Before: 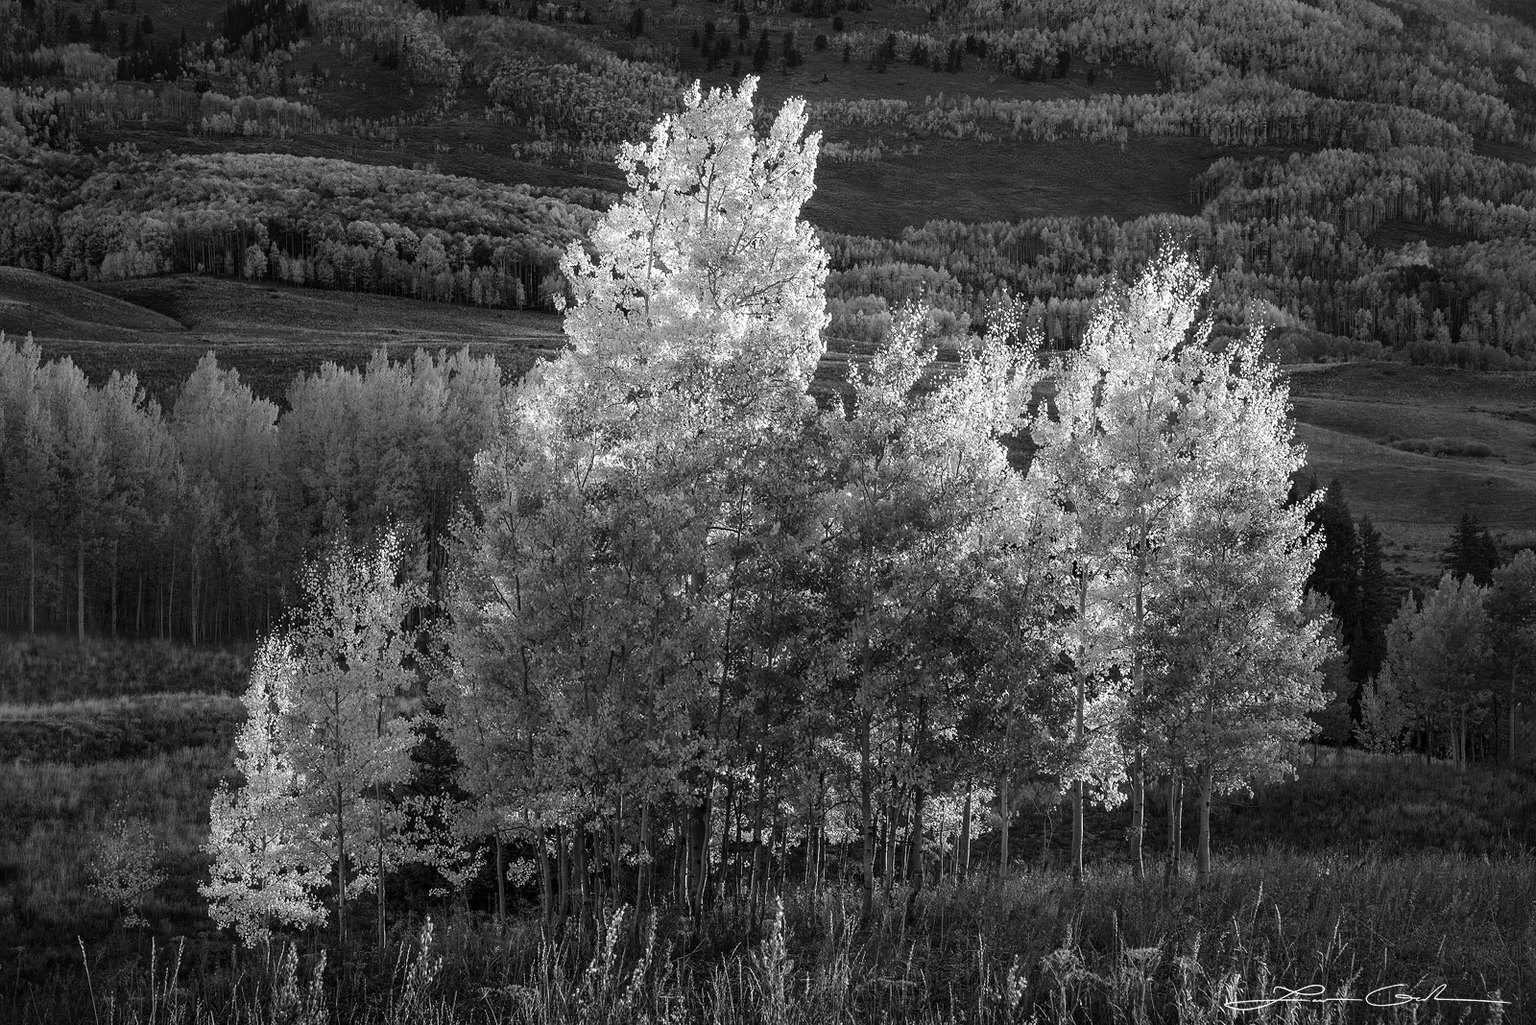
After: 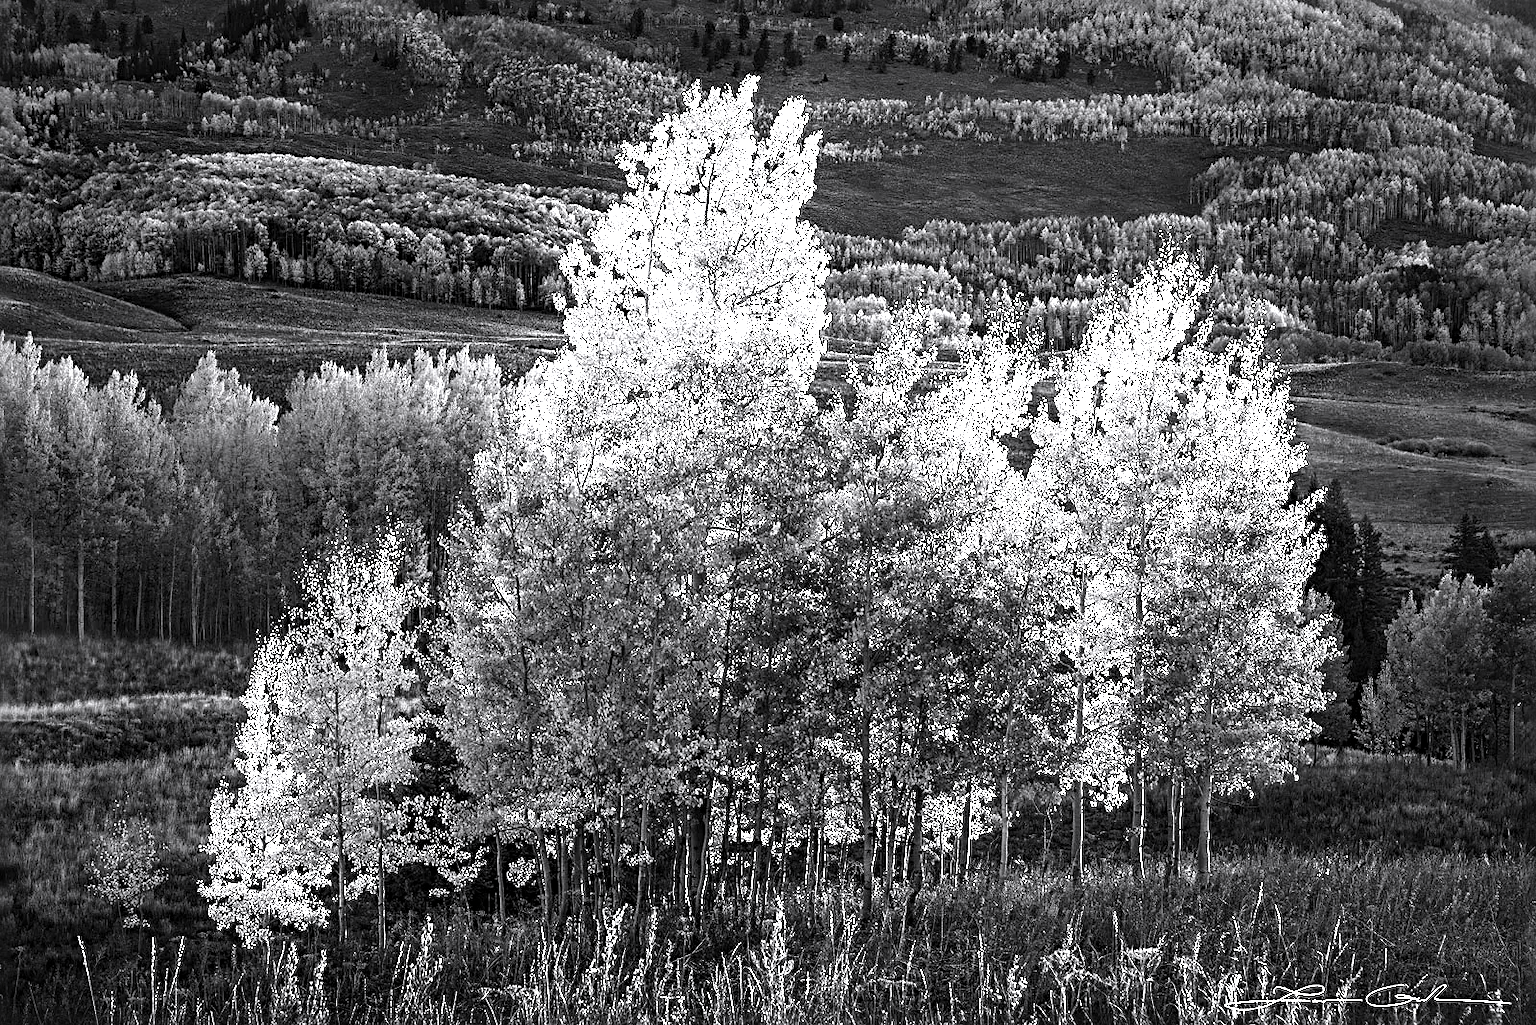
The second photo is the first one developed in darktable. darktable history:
white balance: red 0.98, blue 1.61
color zones: curves: ch0 [(0, 0.613) (0.01, 0.613) (0.245, 0.448) (0.498, 0.529) (0.642, 0.665) (0.879, 0.777) (0.99, 0.613)]; ch1 [(0, 0.035) (0.121, 0.189) (0.259, 0.197) (0.415, 0.061) (0.589, 0.022) (0.732, 0.022) (0.857, 0.026) (0.991, 0.053)]
sharpen: radius 4.883
